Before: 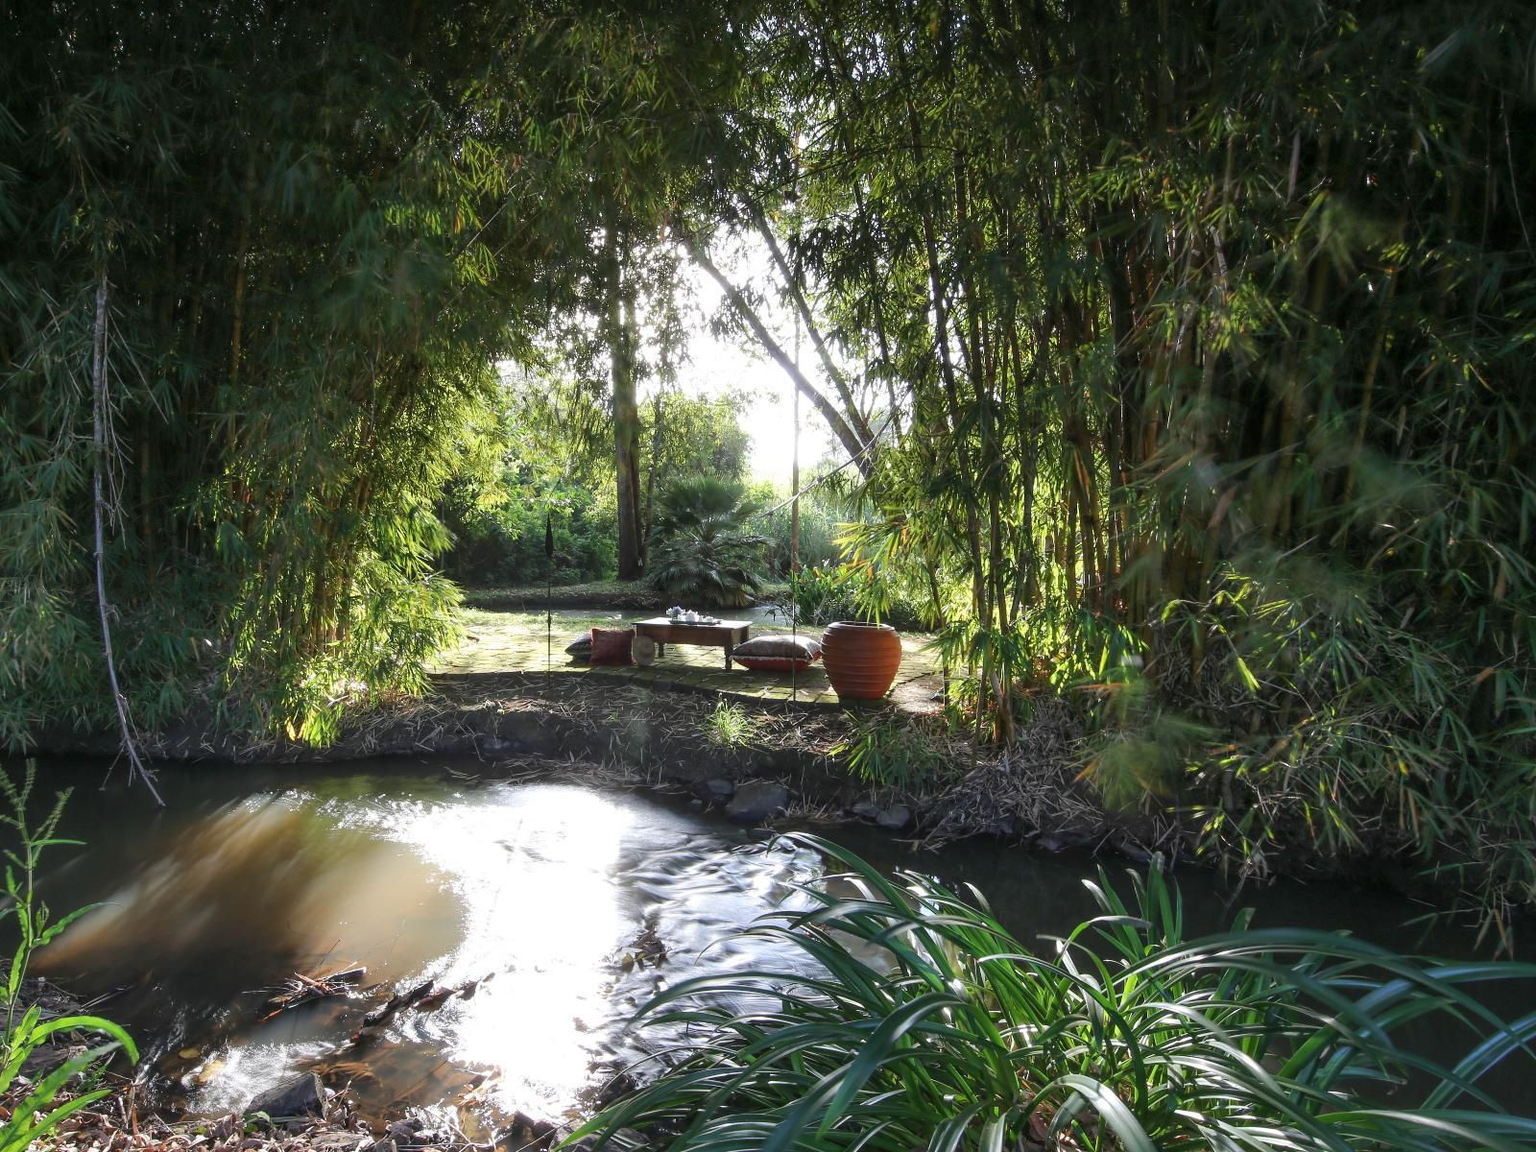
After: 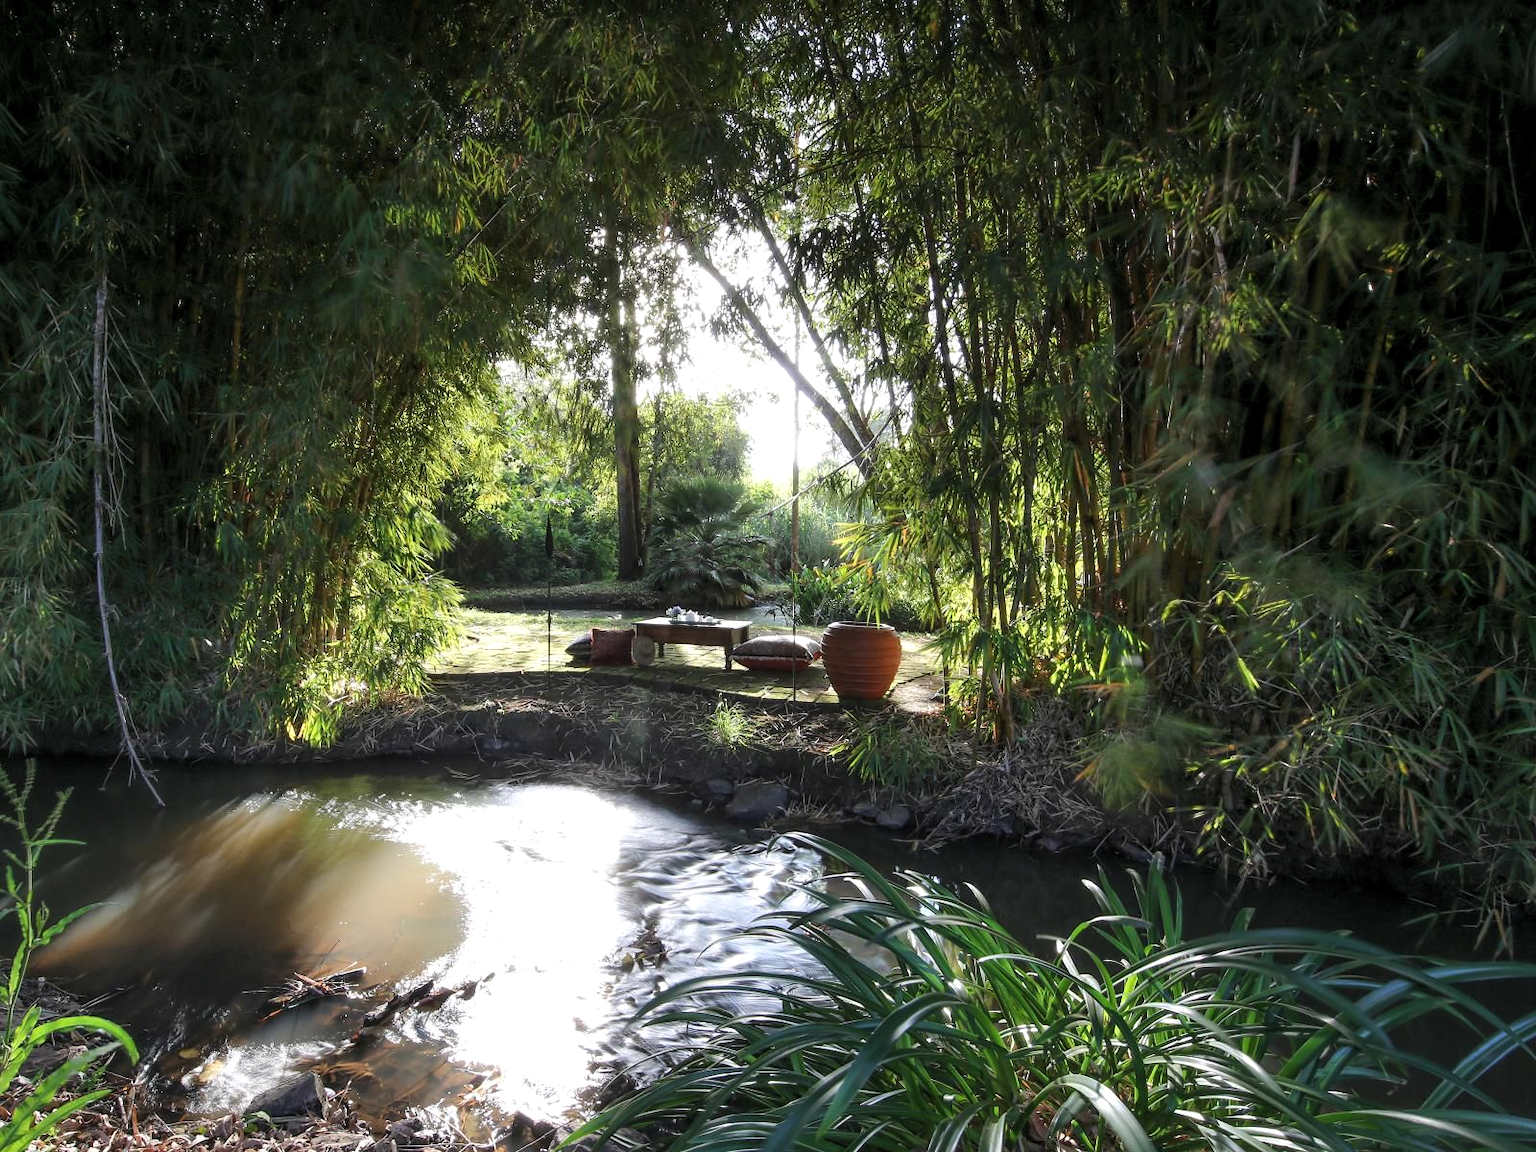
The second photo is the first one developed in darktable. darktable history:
levels: levels [0.031, 0.5, 0.969]
